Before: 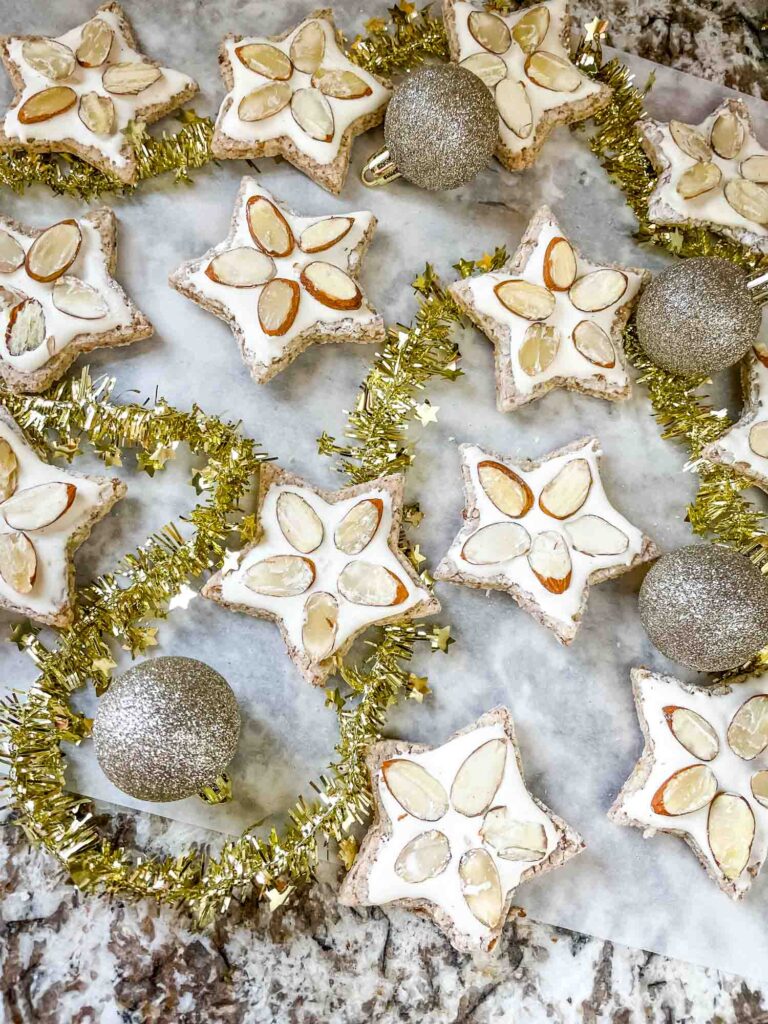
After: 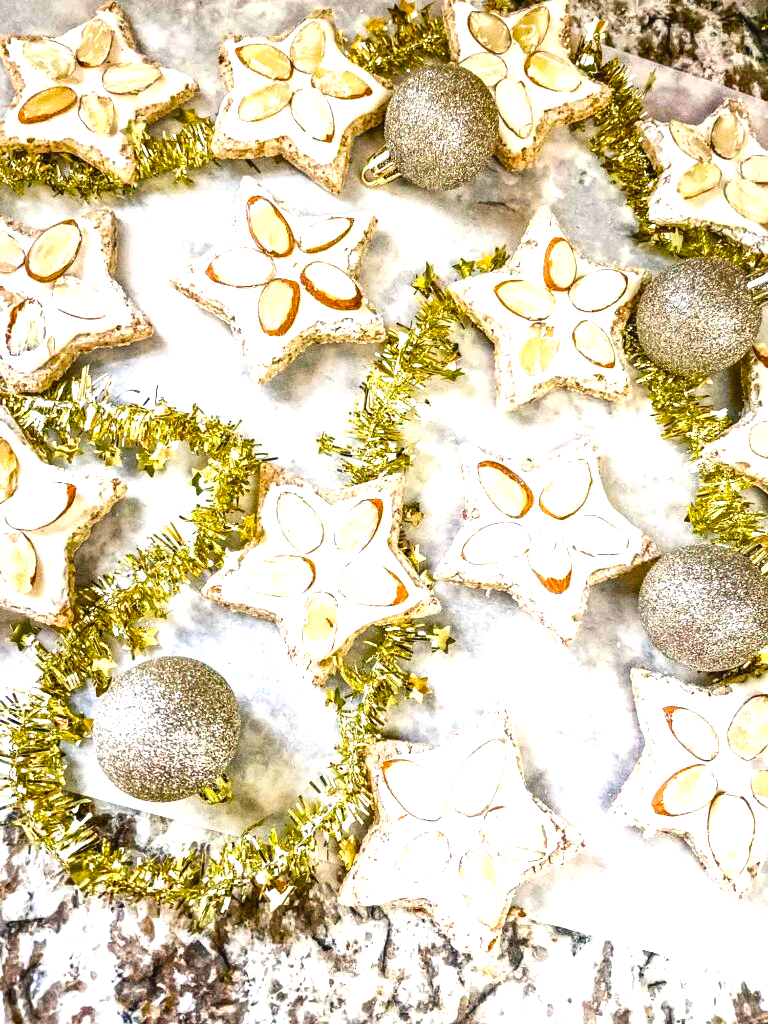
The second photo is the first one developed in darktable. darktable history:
exposure: exposure 0.6 EV, compensate highlight preservation false
grain: coarseness 0.09 ISO, strength 40%
color correction: highlights b* 3
color balance rgb: shadows lift › chroma 1%, shadows lift › hue 217.2°, power › hue 310.8°, highlights gain › chroma 1%, highlights gain › hue 54°, global offset › luminance 0.5%, global offset › hue 171.6°, perceptual saturation grading › global saturation 14.09%, perceptual saturation grading › highlights -25%, perceptual saturation grading › shadows 30%, perceptual brilliance grading › highlights 13.42%, perceptual brilliance grading › mid-tones 8.05%, perceptual brilliance grading › shadows -17.45%, global vibrance 25%
